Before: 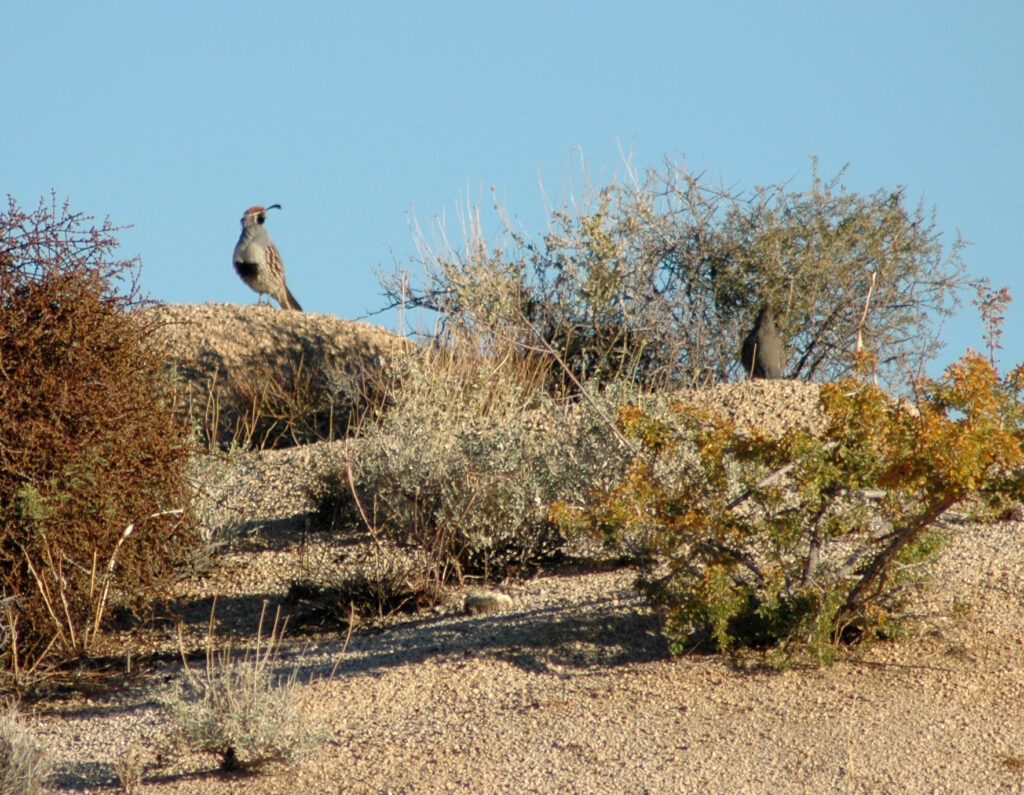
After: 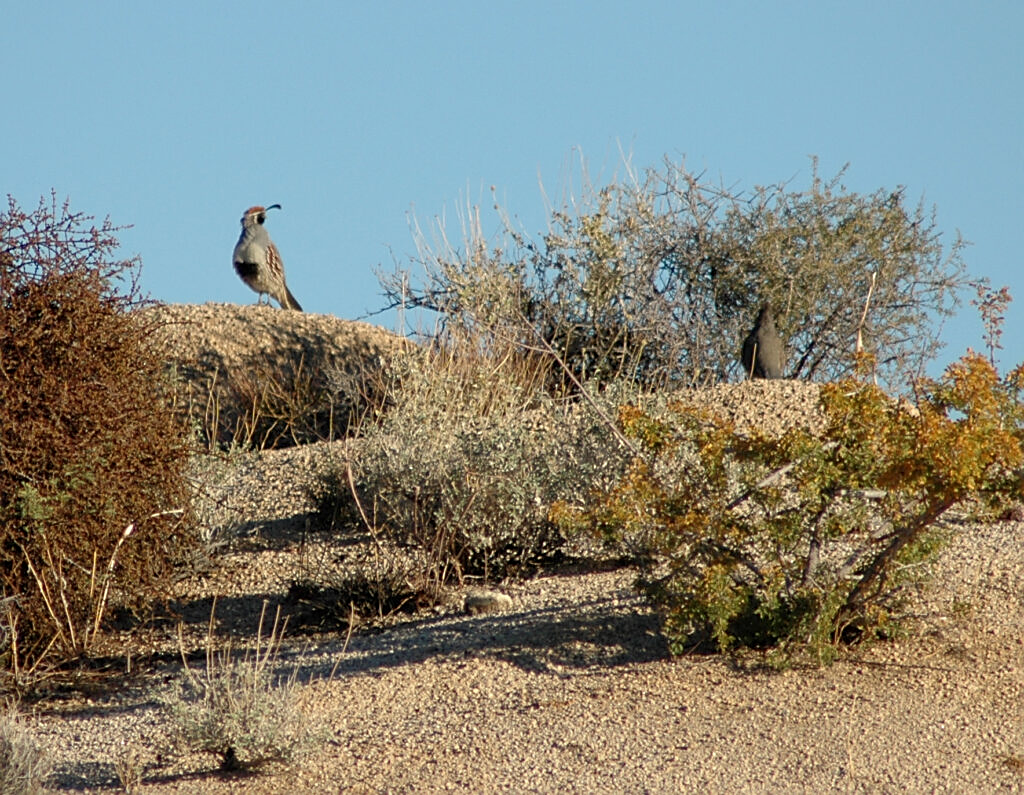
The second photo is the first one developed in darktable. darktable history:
sharpen: on, module defaults
exposure: black level correction 0, exposure 0.5 EV, compensate exposure bias true, compensate highlight preservation false
